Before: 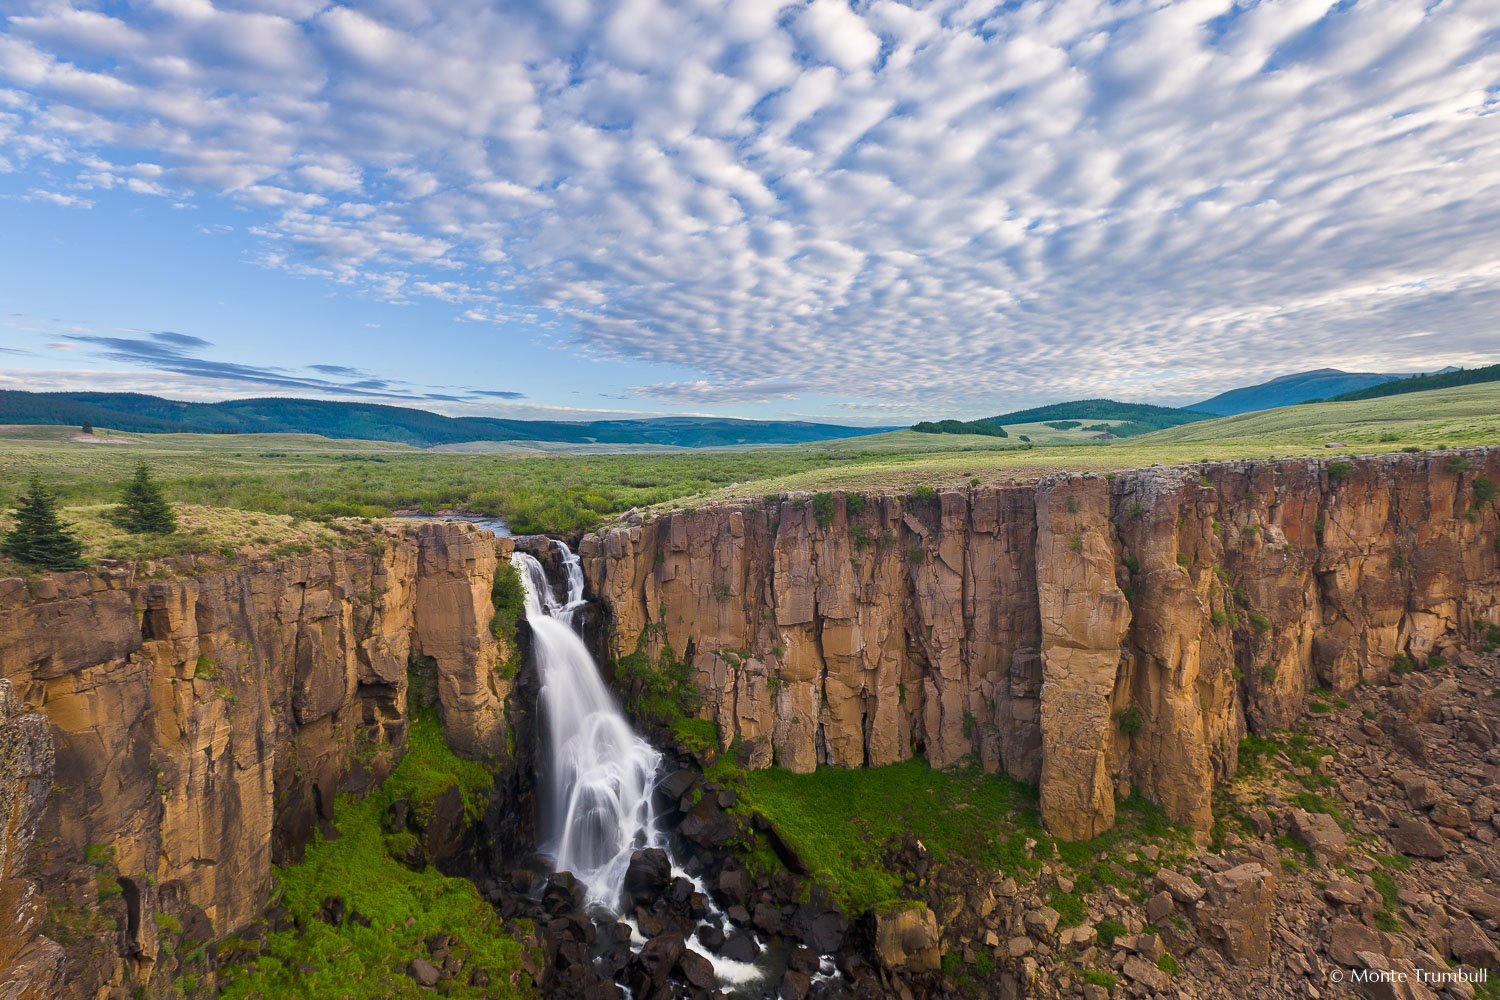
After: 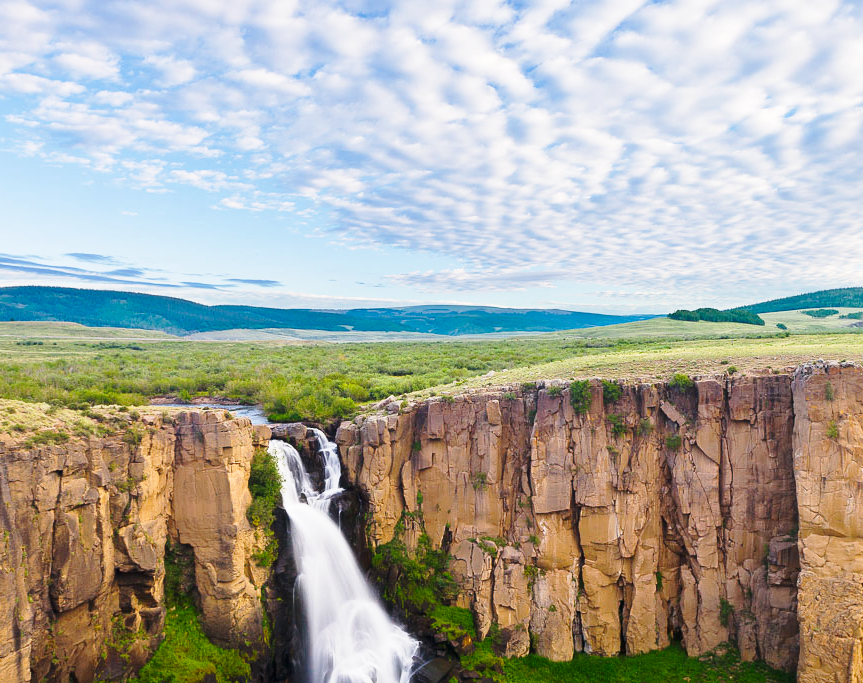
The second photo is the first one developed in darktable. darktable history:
color balance rgb: power › hue 329.45°, perceptual saturation grading › global saturation 0.009%
crop: left 16.245%, top 11.285%, right 26.176%, bottom 20.408%
base curve: curves: ch0 [(0, 0) (0.028, 0.03) (0.121, 0.232) (0.46, 0.748) (0.859, 0.968) (1, 1)], exposure shift 0.01, preserve colors none
